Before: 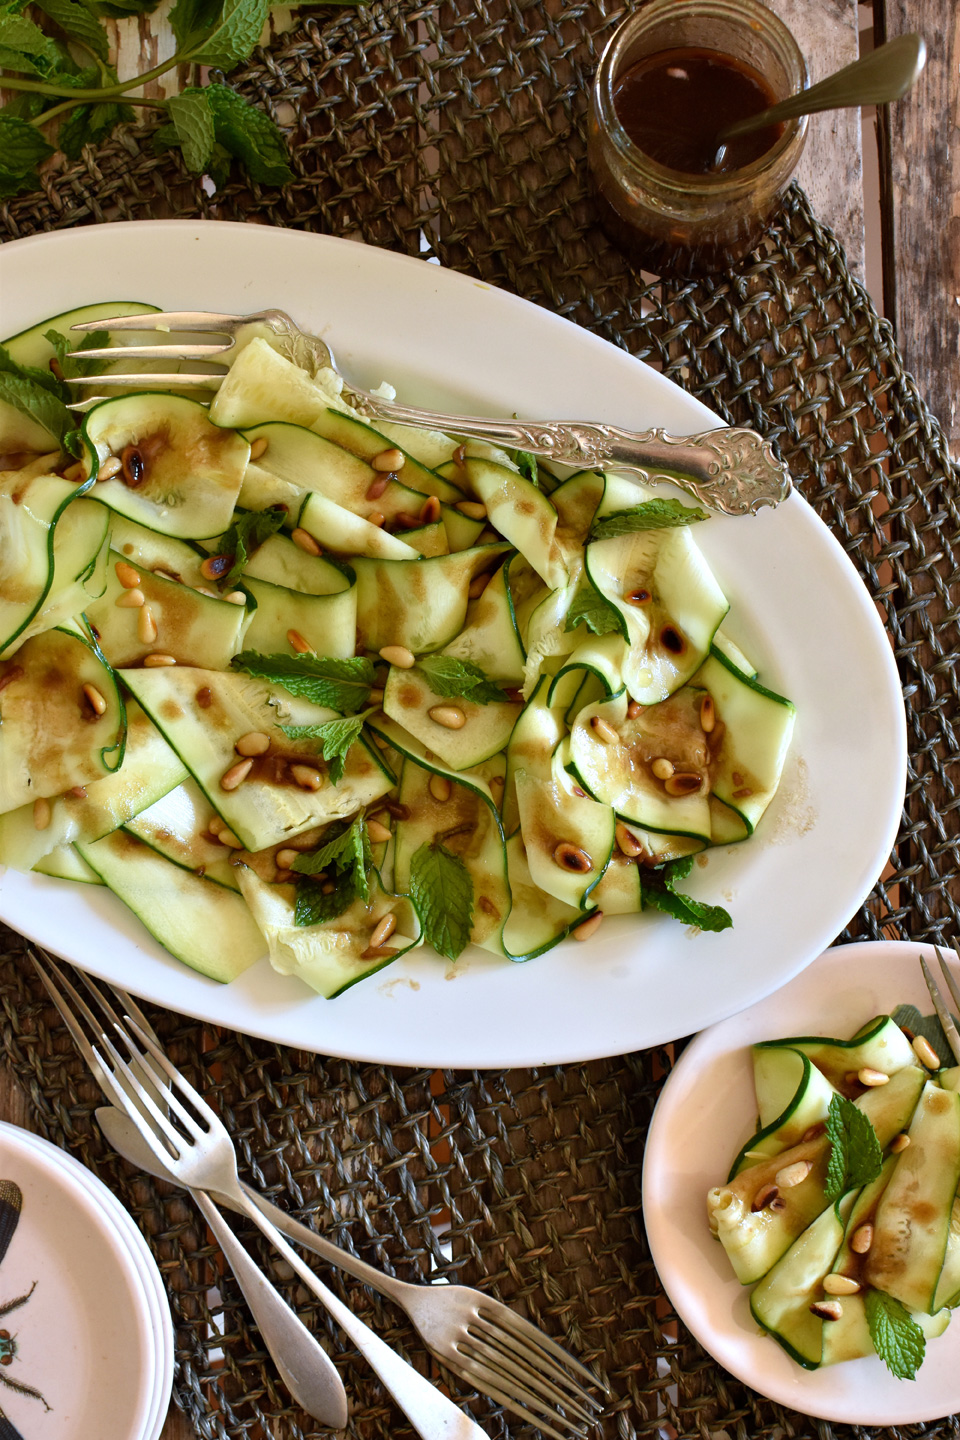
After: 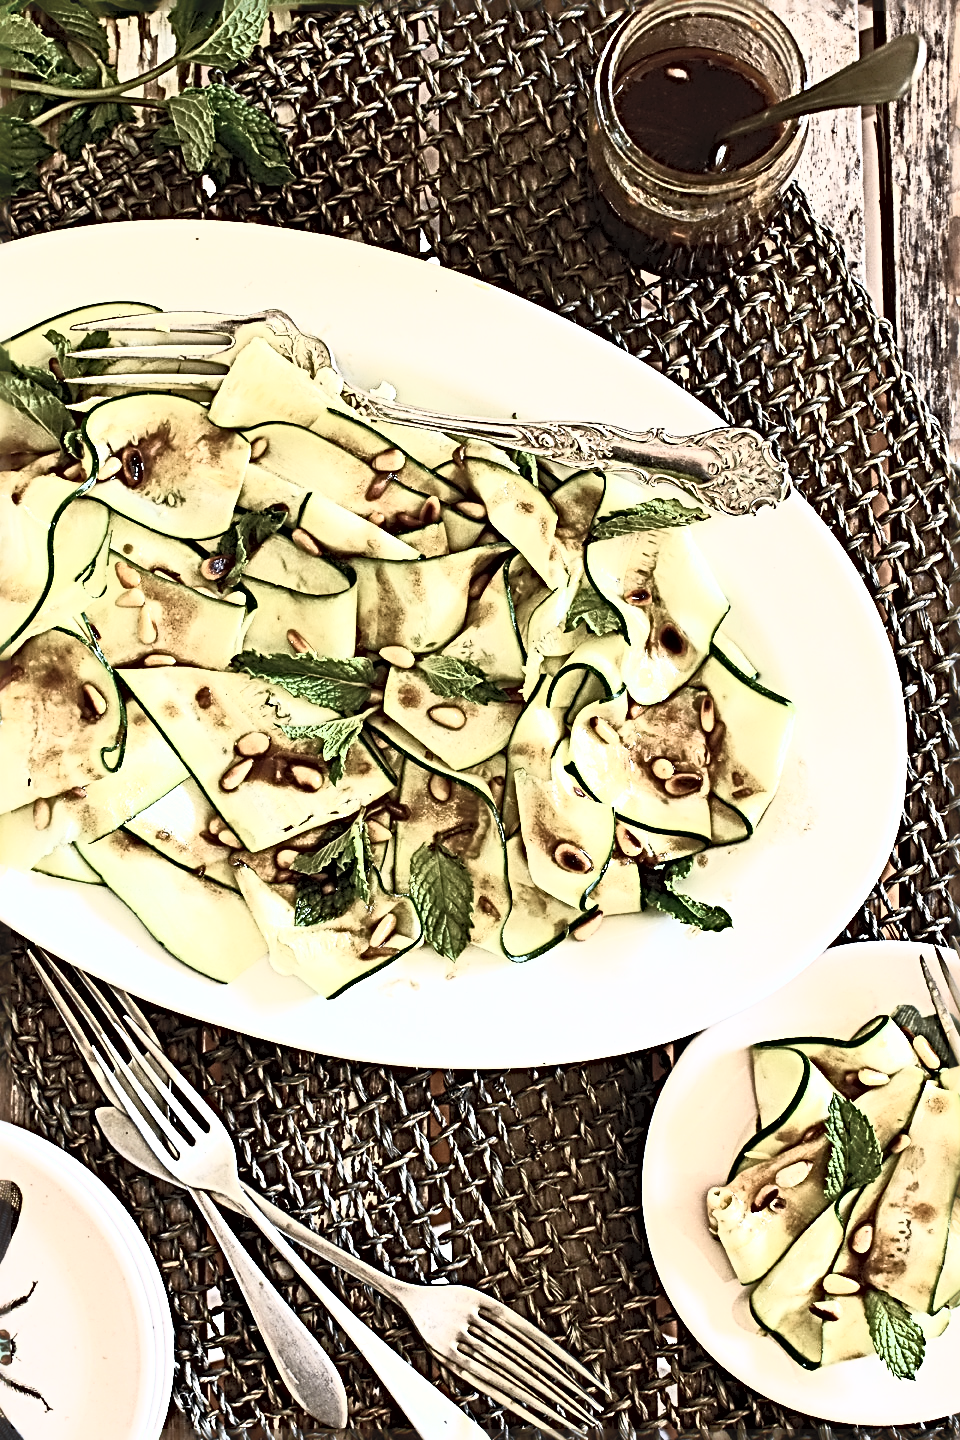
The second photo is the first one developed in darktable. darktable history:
sharpen: radius 4.038, amount 1.988
contrast brightness saturation: contrast 0.574, brightness 0.576, saturation -0.325
shadows and highlights: shadows -0.607, highlights 38.74
color correction: highlights b* 3.03
